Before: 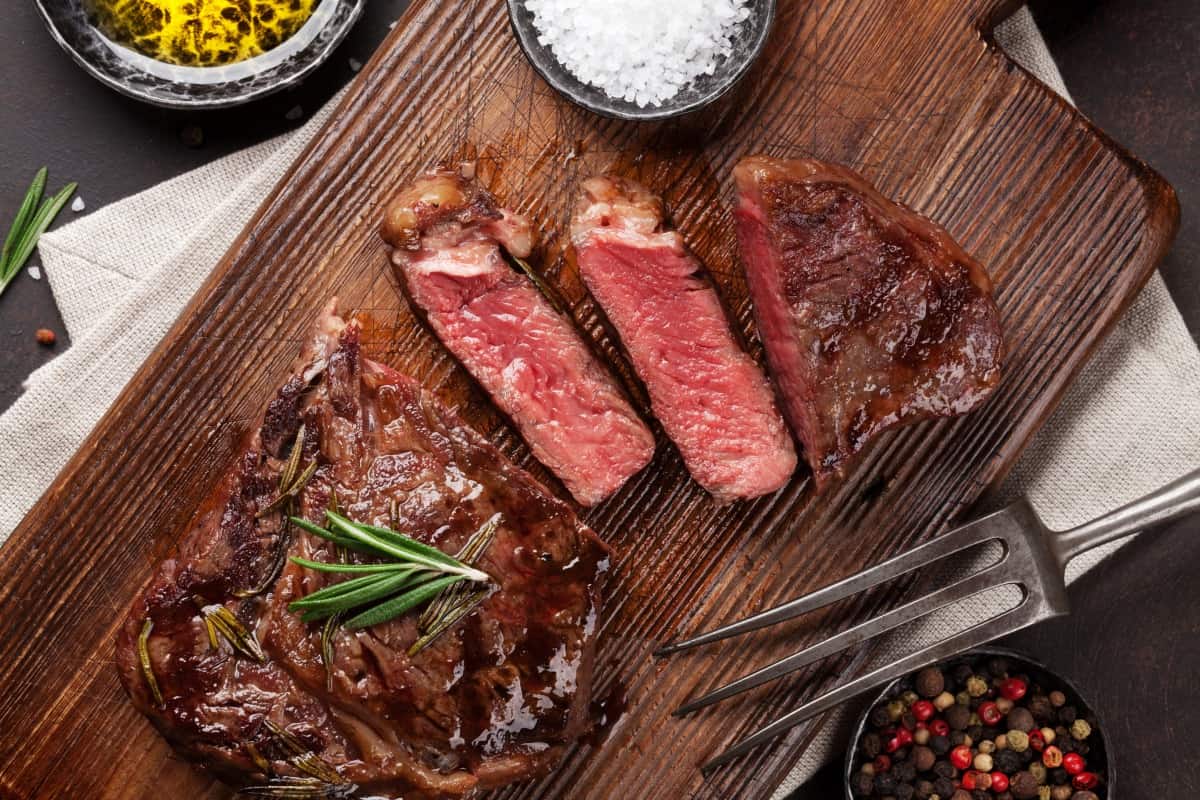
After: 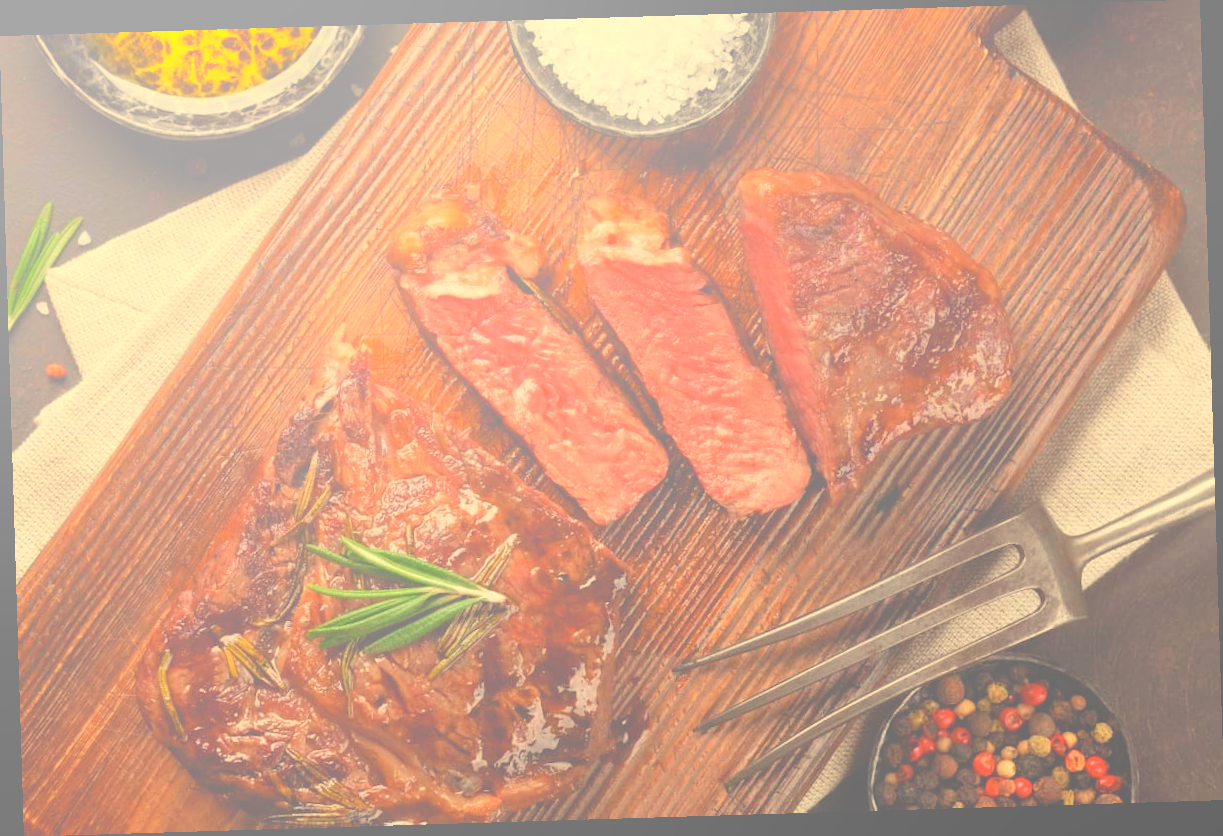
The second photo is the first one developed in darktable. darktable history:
rotate and perspective: rotation -1.75°, automatic cropping off
white balance: red 1.08, blue 0.791
bloom: size 70%, threshold 25%, strength 70%
